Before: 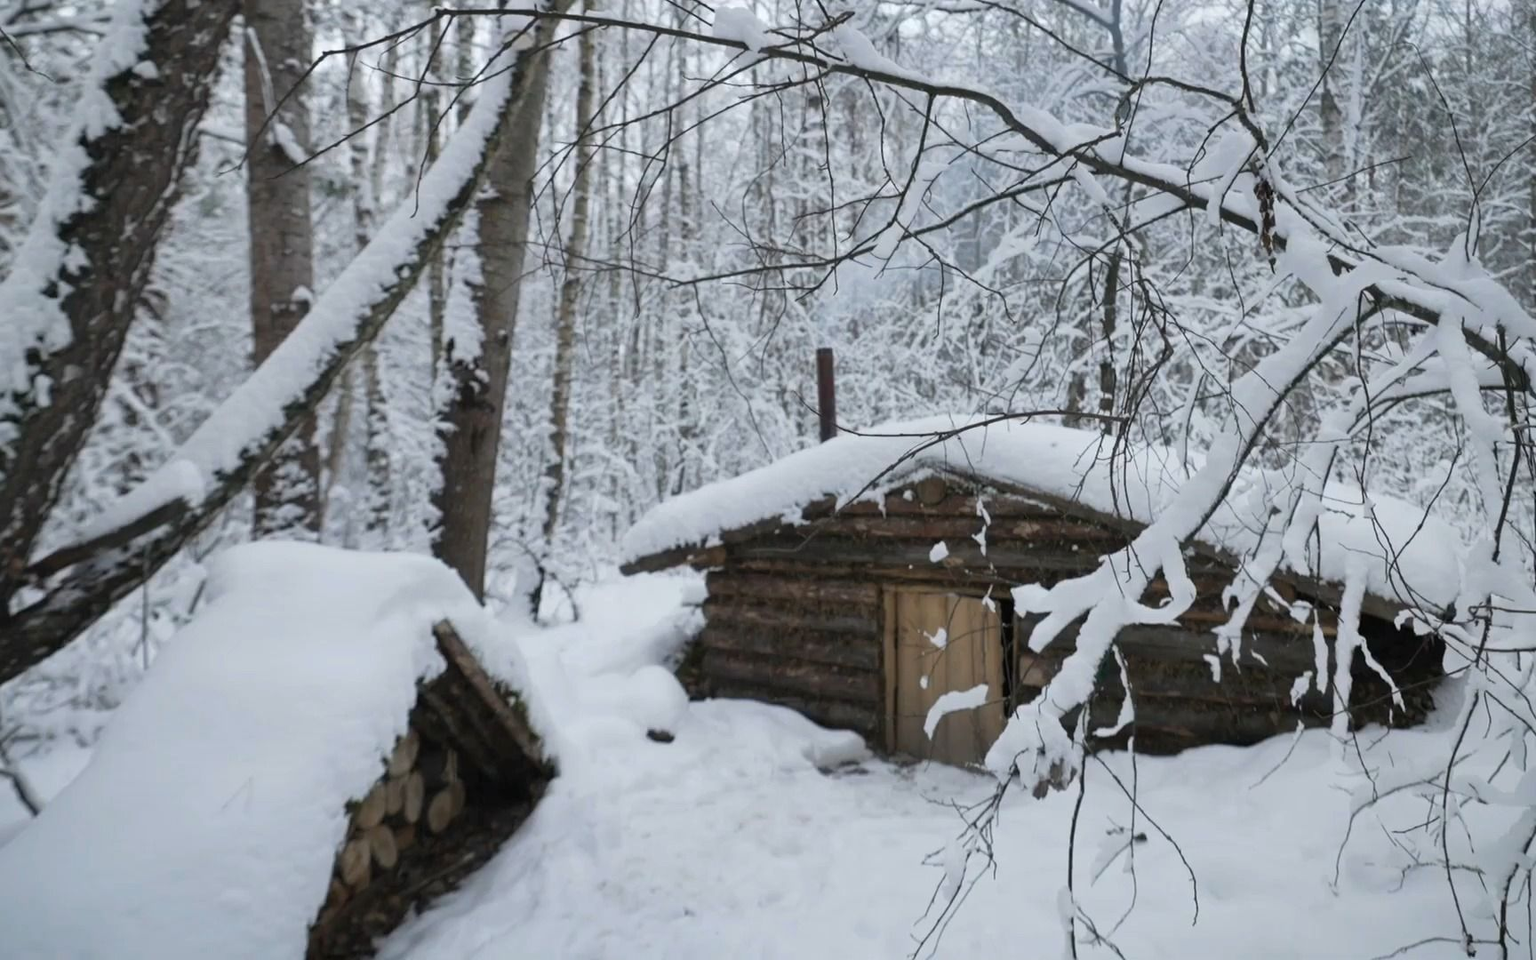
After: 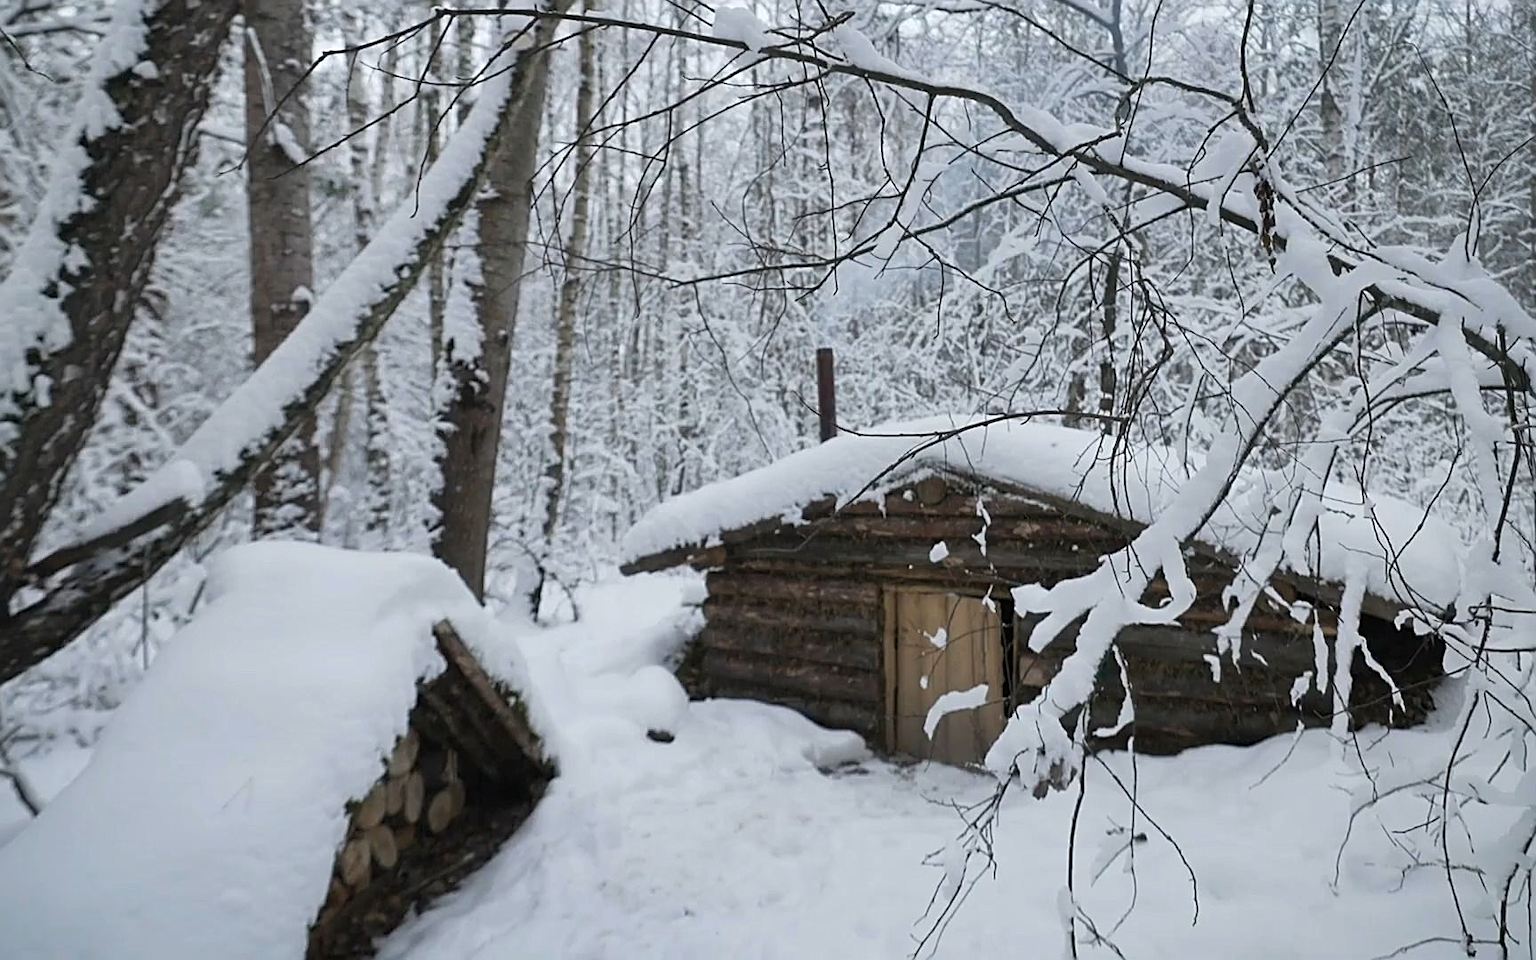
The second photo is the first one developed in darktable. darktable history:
sharpen: amount 0.737
contrast brightness saturation: contrast 0.053
